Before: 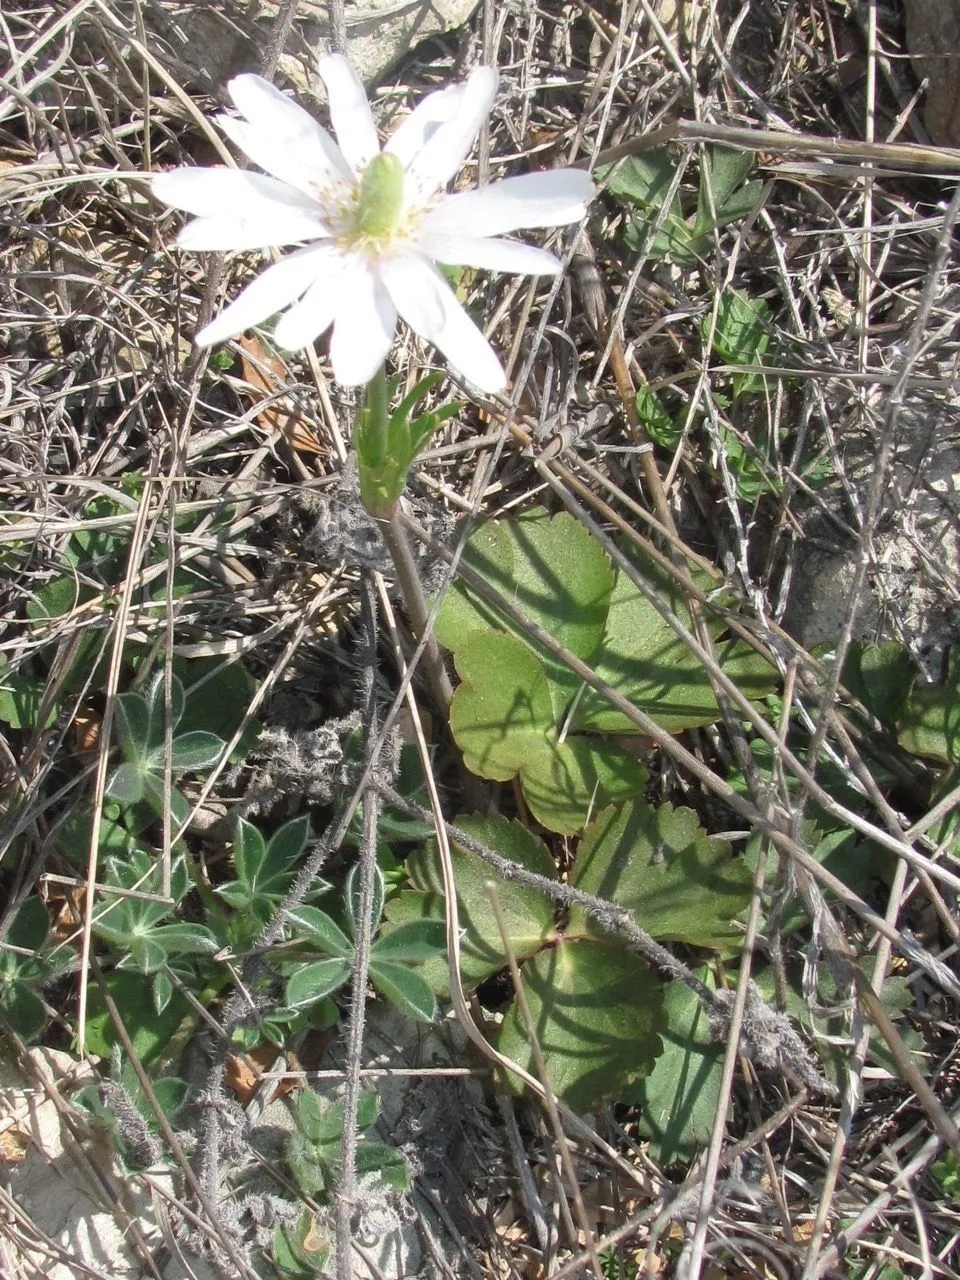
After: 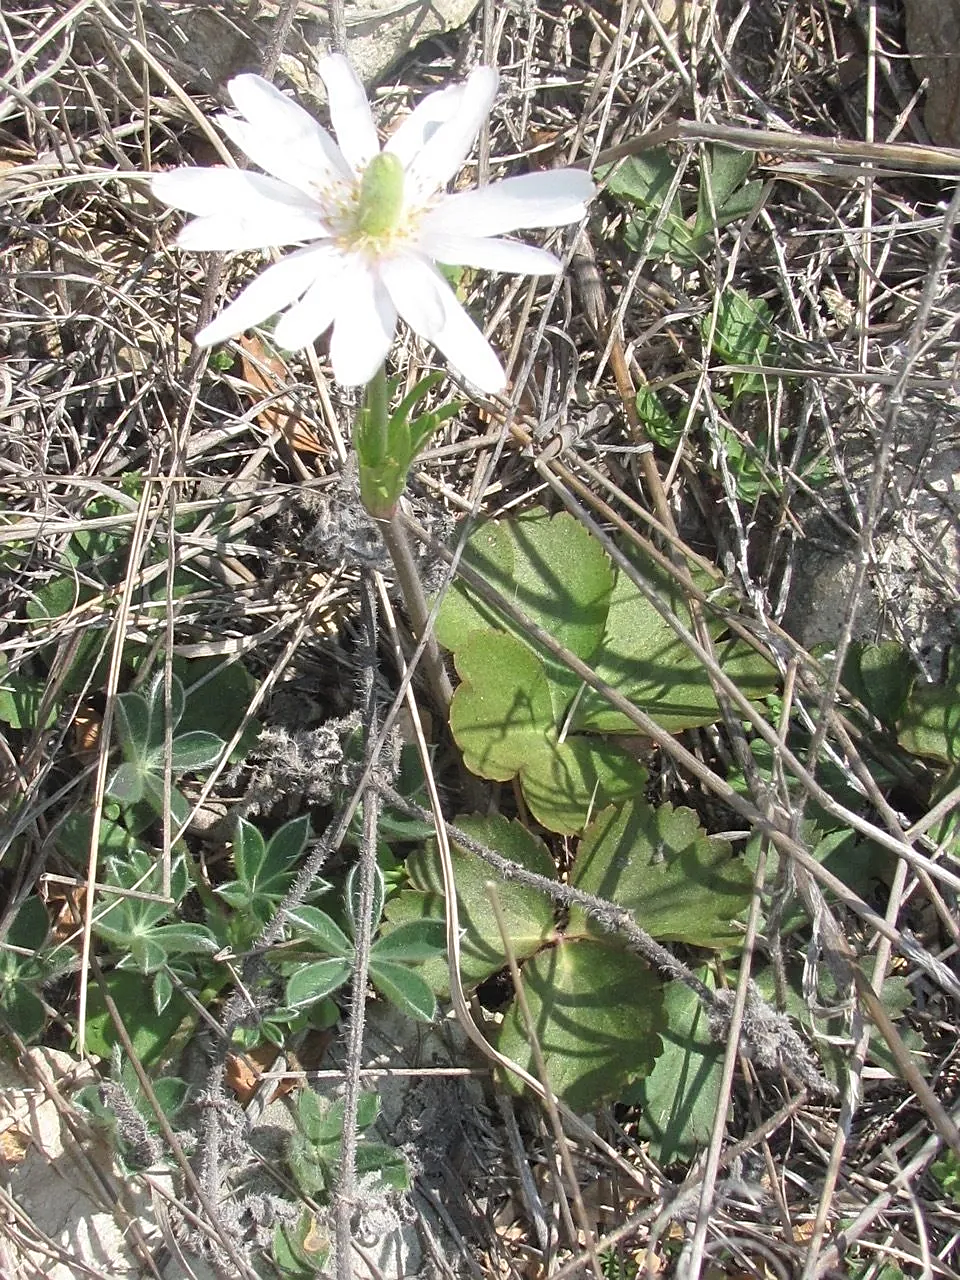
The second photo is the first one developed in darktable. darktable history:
contrast brightness saturation: contrast 0.05, brightness 0.06, saturation 0.01
sharpen: on, module defaults
